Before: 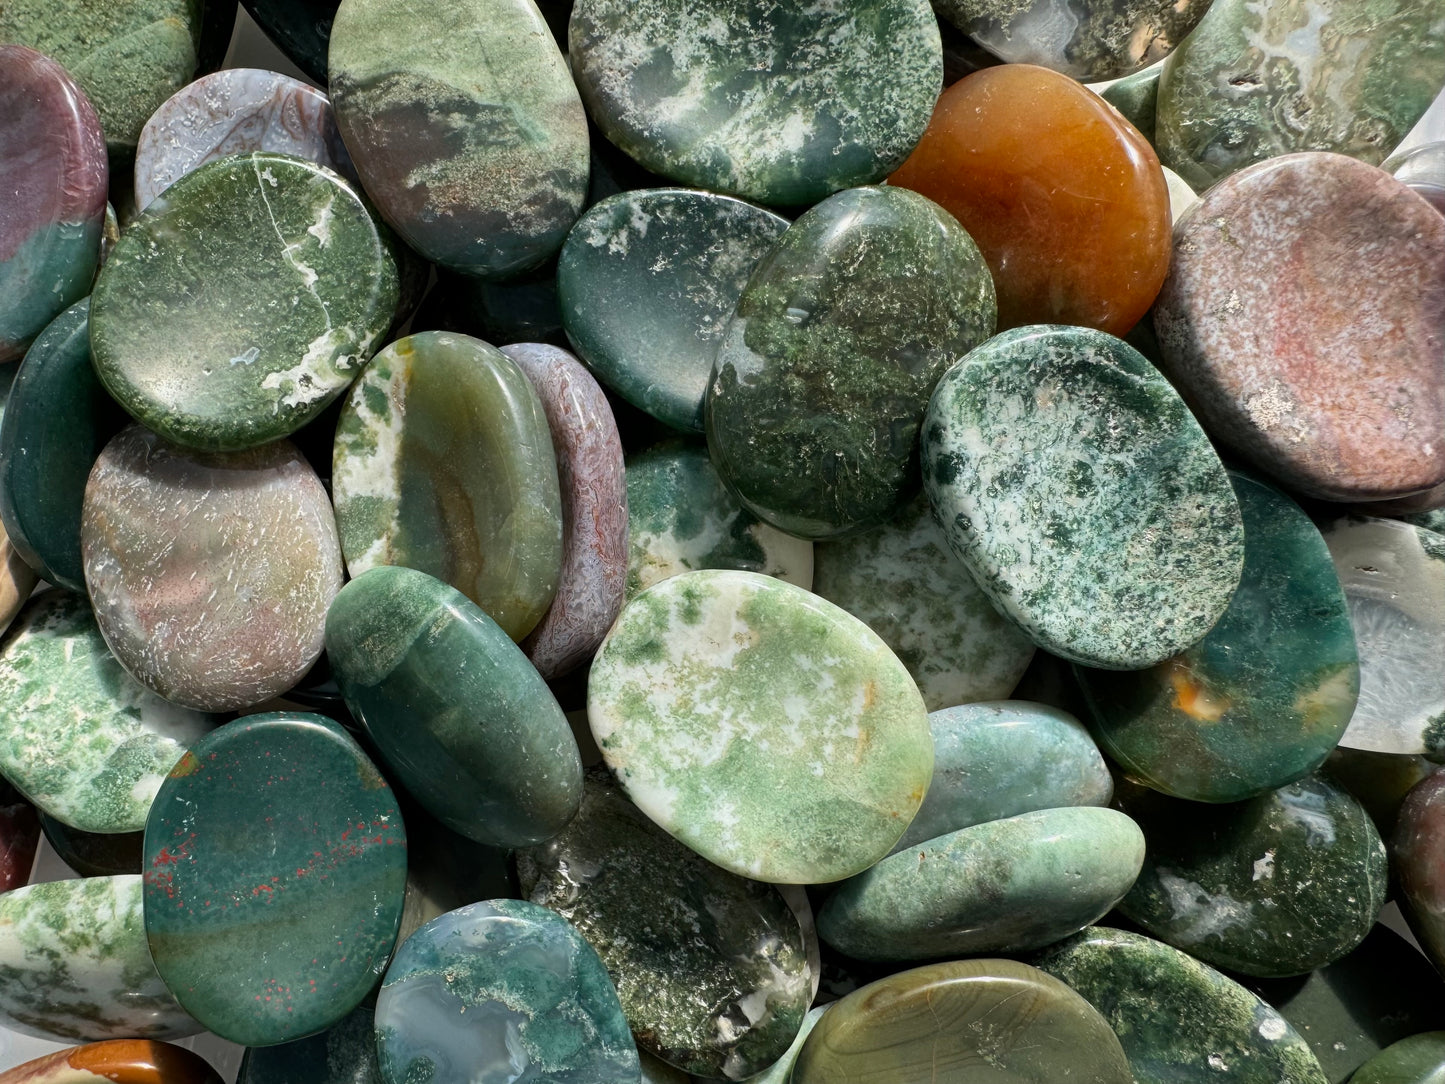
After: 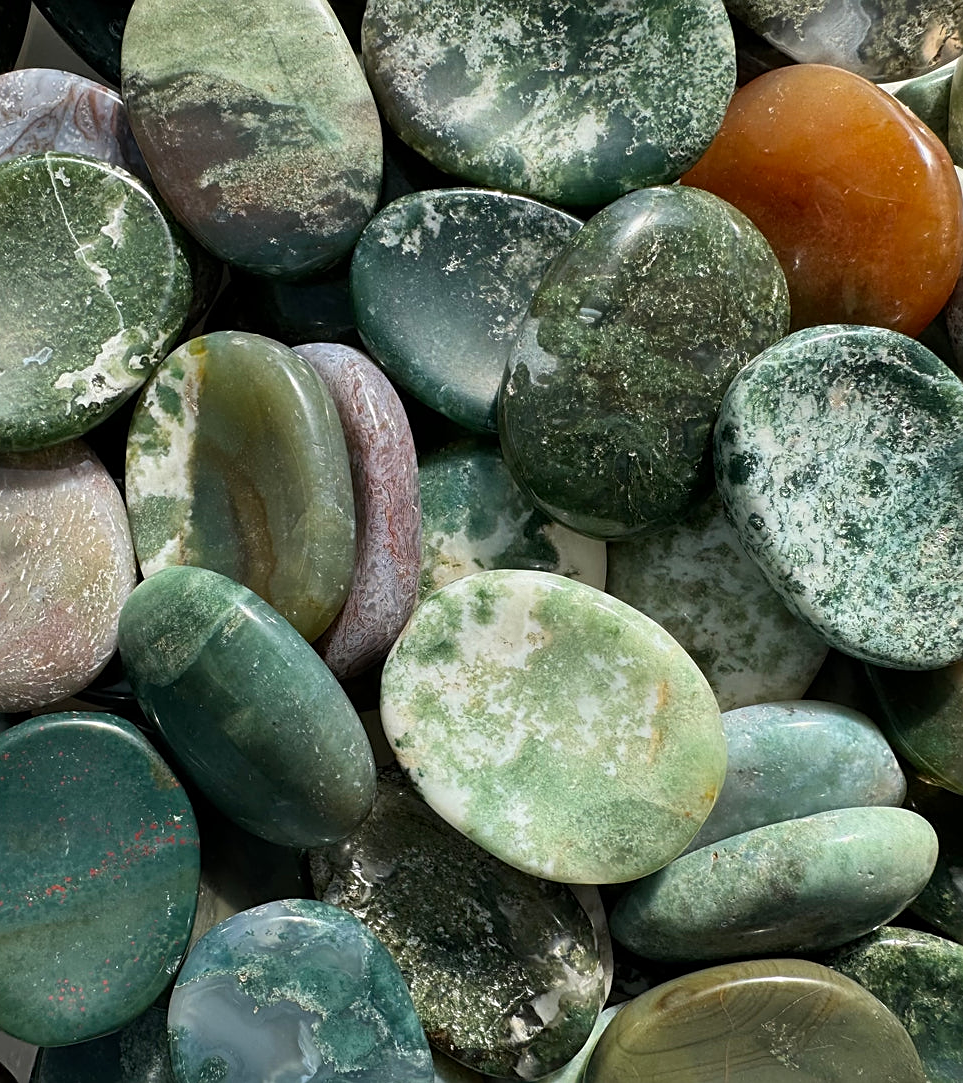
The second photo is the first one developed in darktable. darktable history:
crop and rotate: left 14.385%, right 18.948%
sharpen: on, module defaults
